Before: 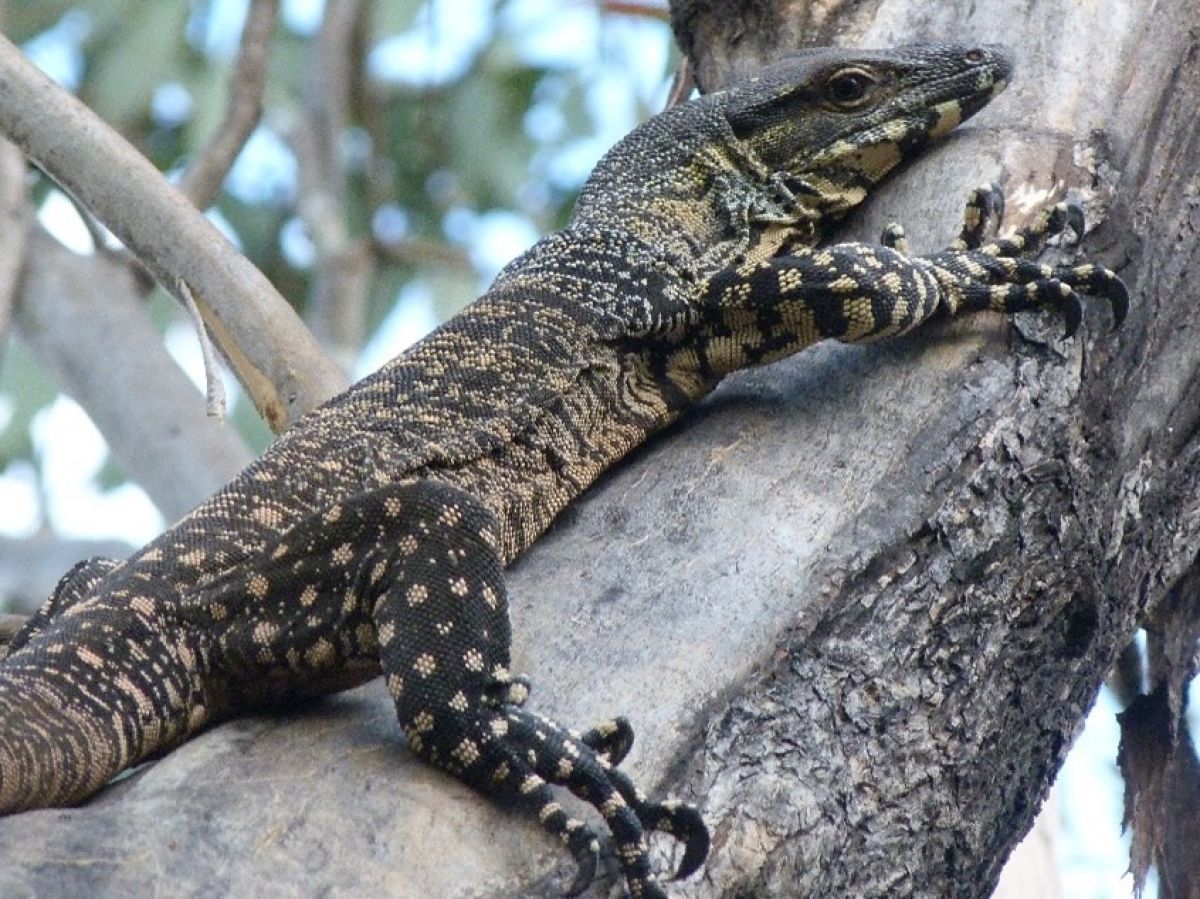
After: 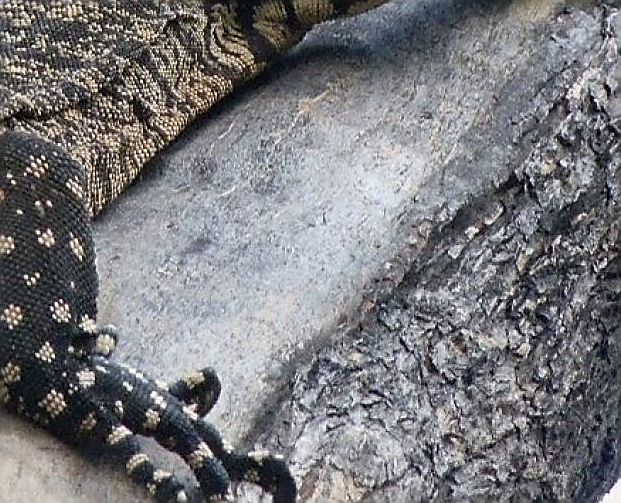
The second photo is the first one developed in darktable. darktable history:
crop: left 34.479%, top 38.822%, right 13.718%, bottom 5.172%
sharpen: radius 1.4, amount 1.25, threshold 0.7
